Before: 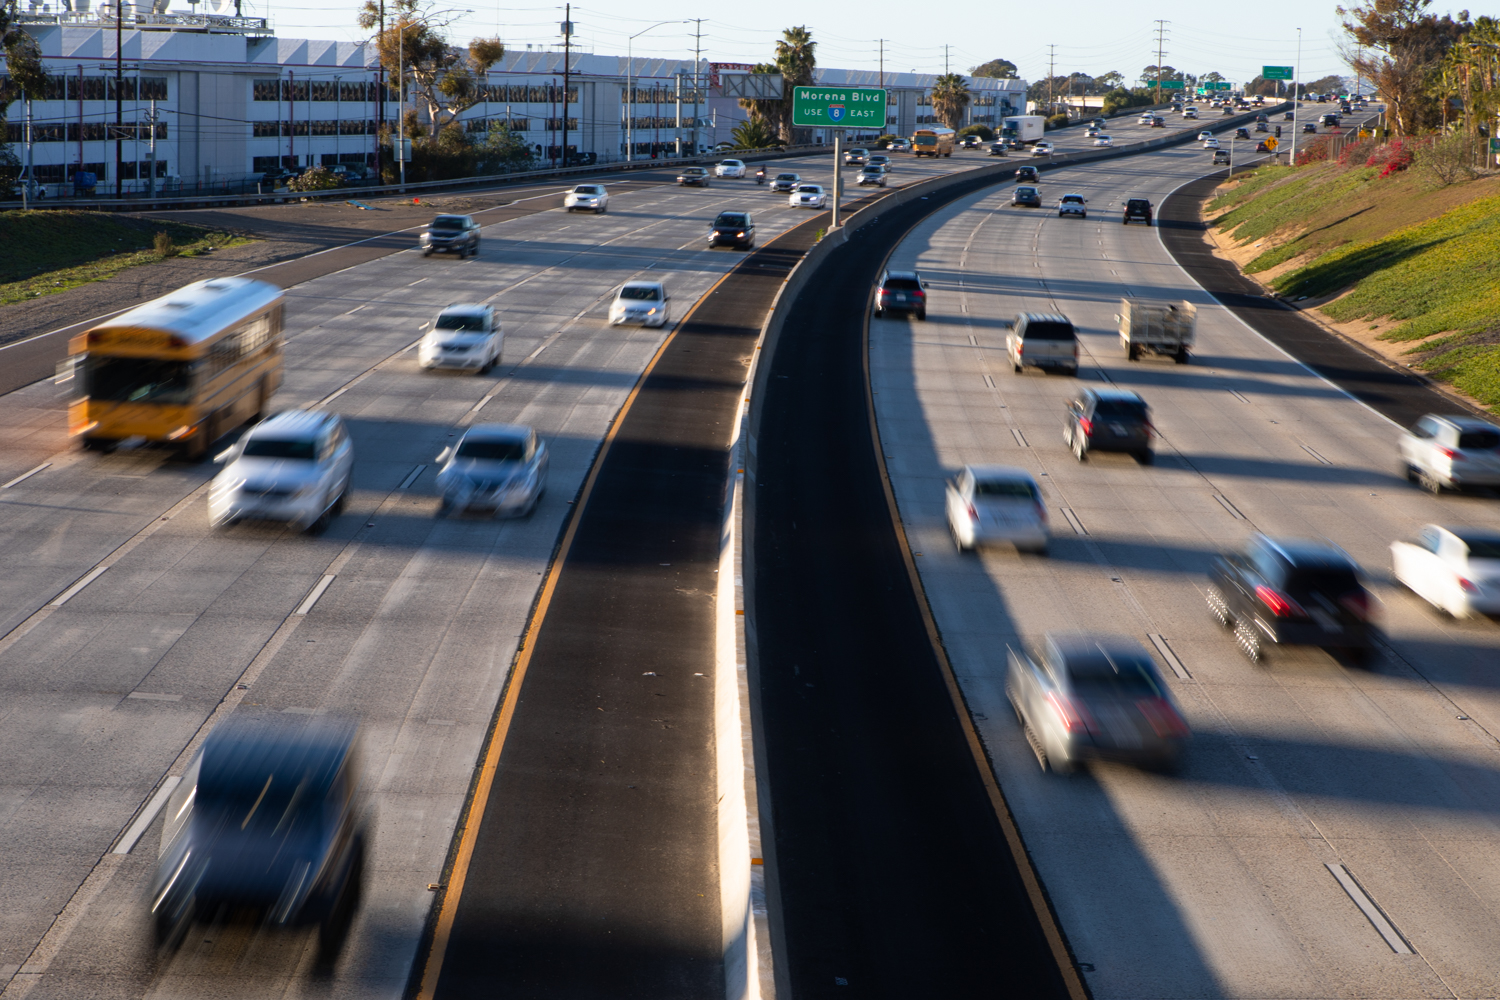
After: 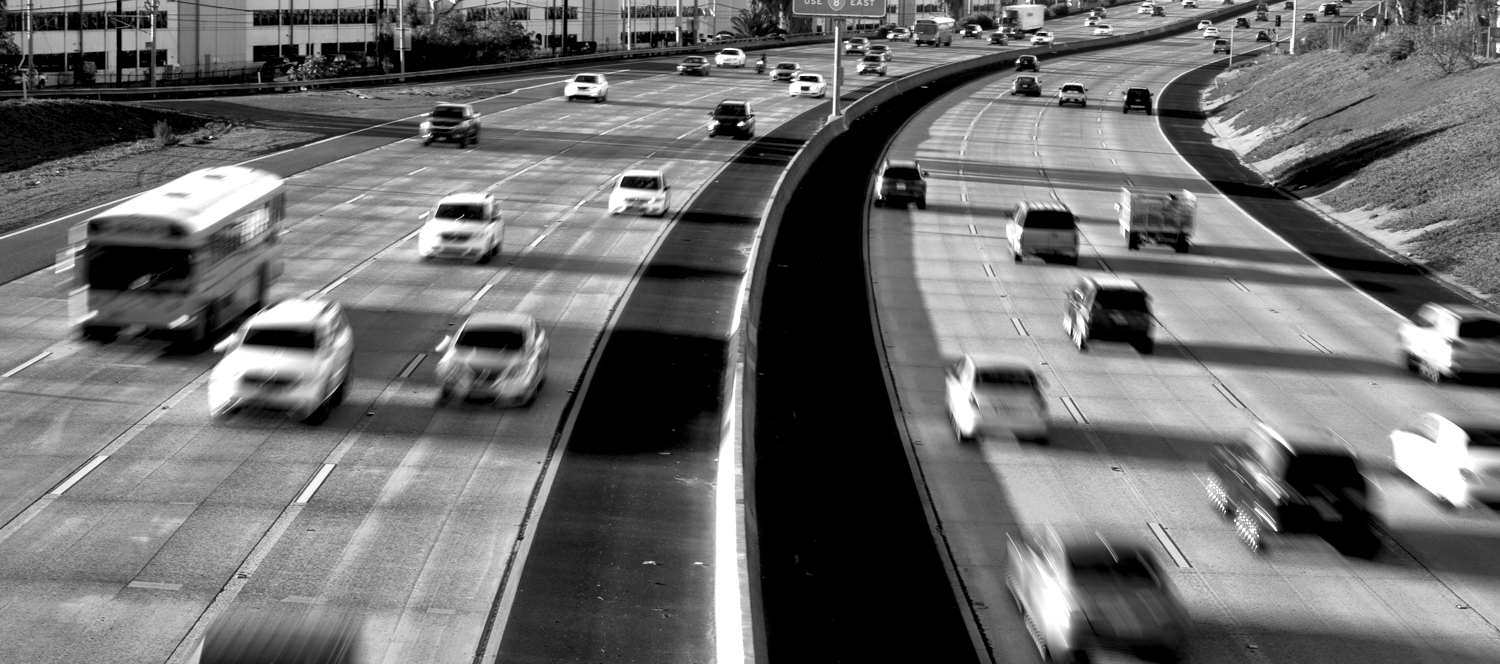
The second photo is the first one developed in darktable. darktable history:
local contrast: mode bilateral grid, contrast 24, coarseness 47, detail 151%, midtone range 0.2
color zones: curves: ch0 [(0, 0.613) (0.01, 0.613) (0.245, 0.448) (0.498, 0.529) (0.642, 0.665) (0.879, 0.777) (0.99, 0.613)]; ch1 [(0, 0) (0.143, 0) (0.286, 0) (0.429, 0) (0.571, 0) (0.714, 0) (0.857, 0)]
exposure: black level correction 0.005, exposure 0.409 EV, compensate exposure bias true, compensate highlight preservation false
crop: top 11.186%, bottom 22.396%
